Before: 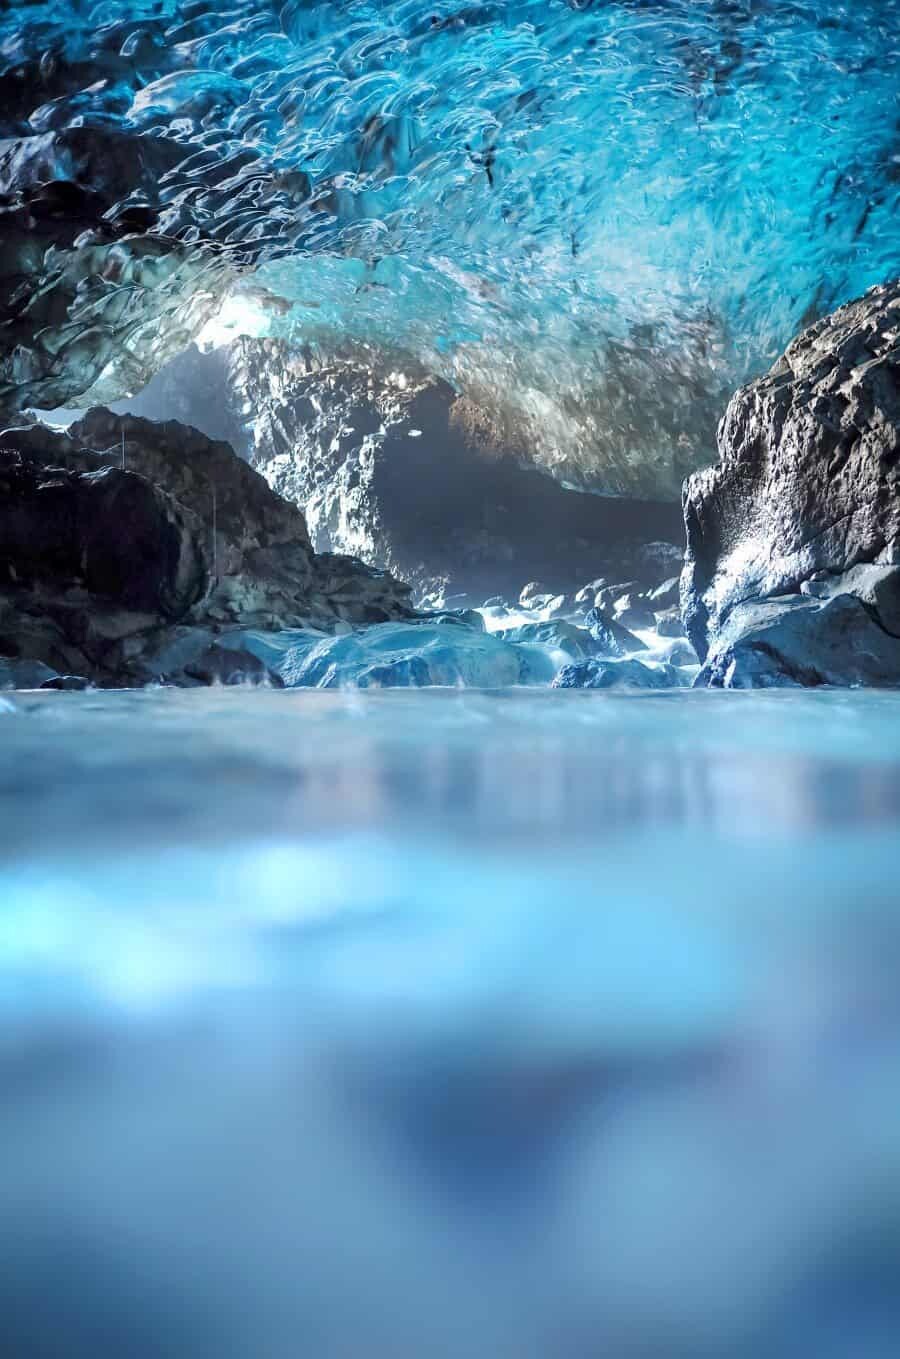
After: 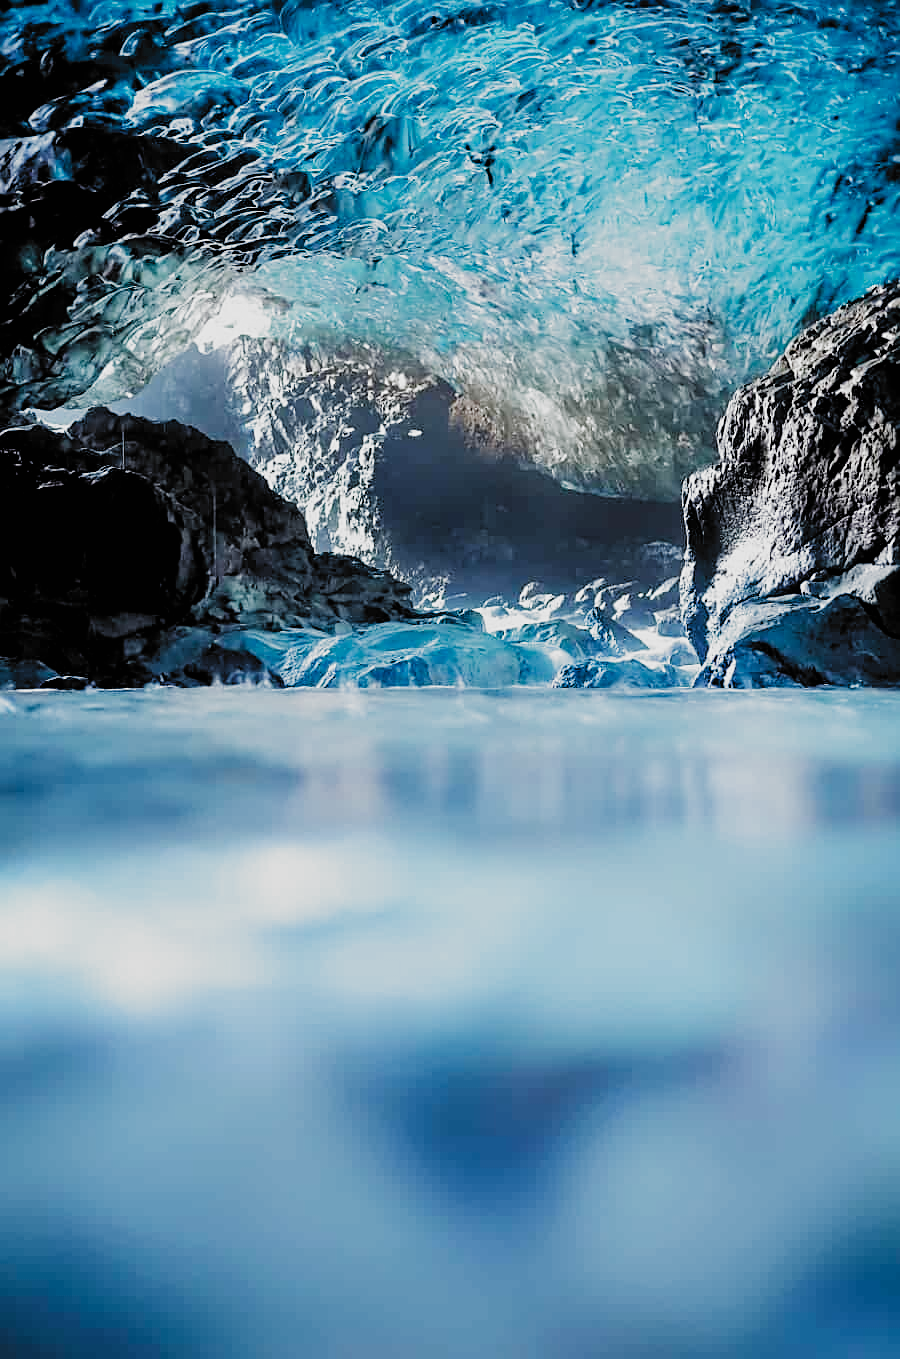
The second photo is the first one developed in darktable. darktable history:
sharpen: on, module defaults
filmic rgb: black relative exposure -5.04 EV, white relative exposure 3.99 EV, hardness 2.9, contrast 1.298, highlights saturation mix -29.53%, add noise in highlights 0.001, preserve chrominance no, color science v3 (2019), use custom middle-gray values true, contrast in highlights soft
